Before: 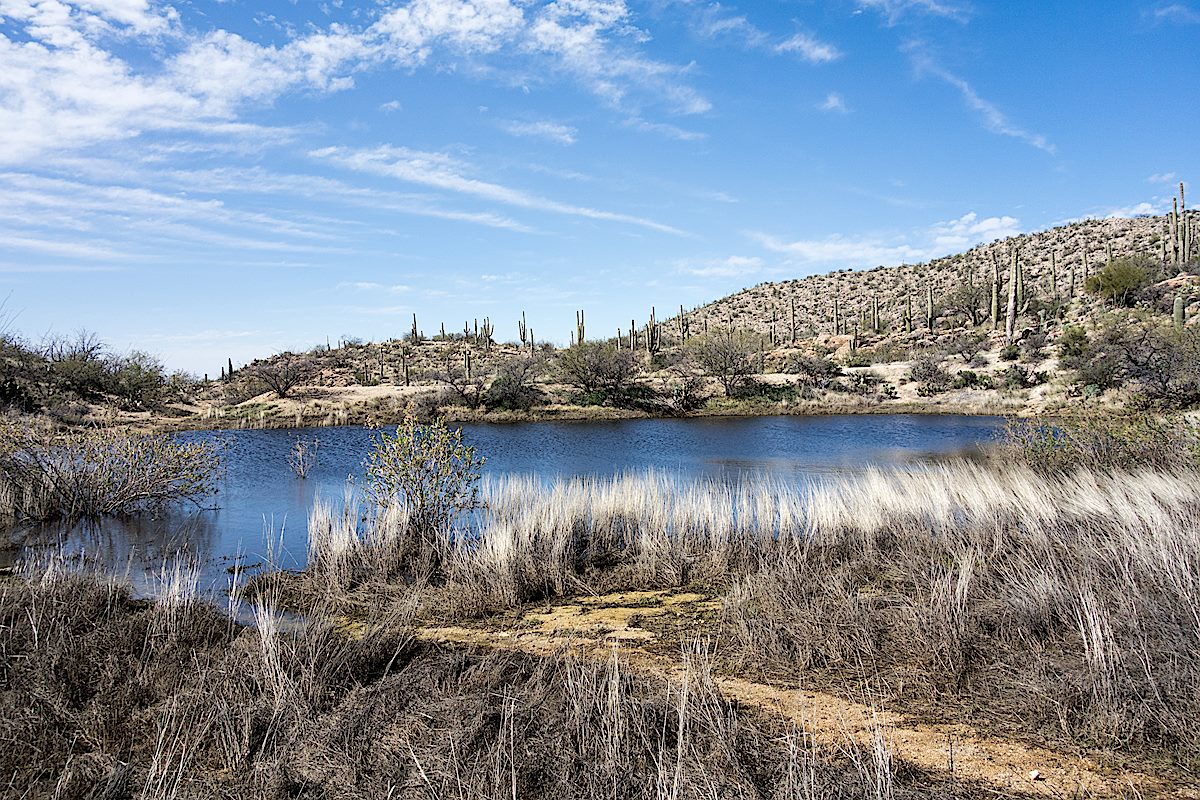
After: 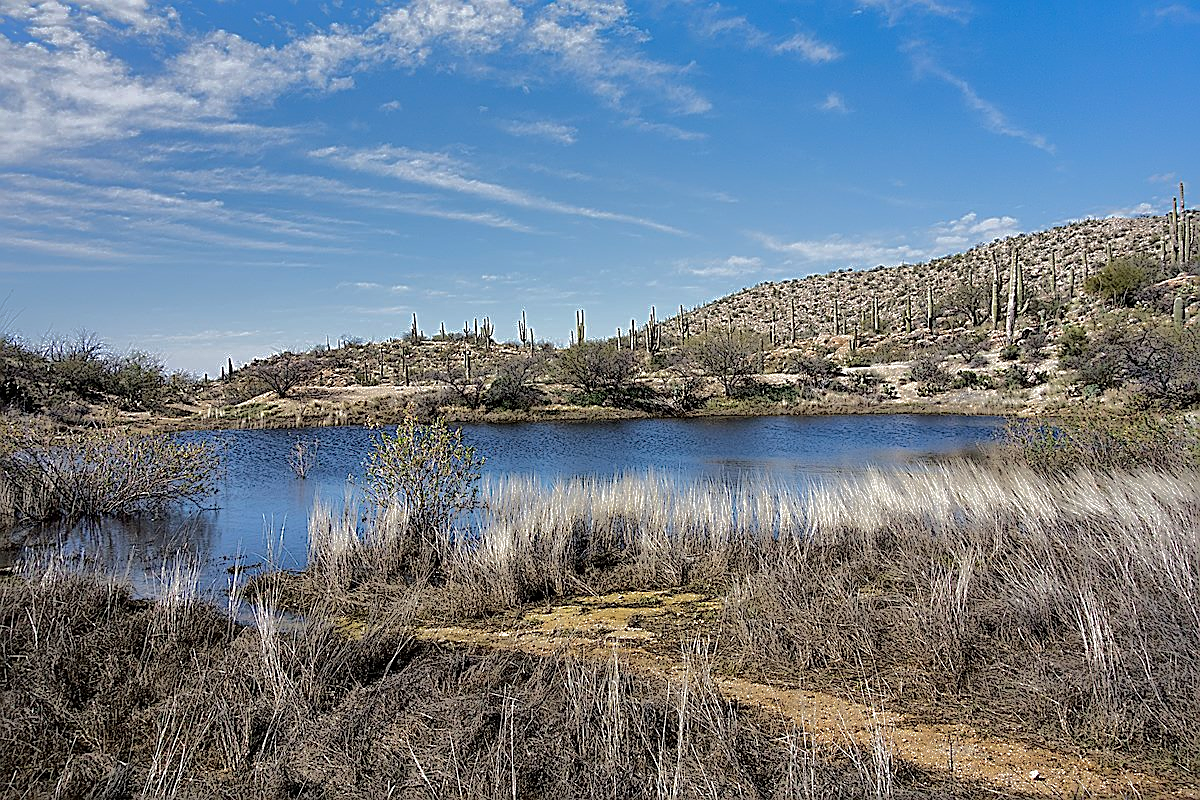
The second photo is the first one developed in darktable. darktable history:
shadows and highlights: shadows 25.31, highlights -71.43
sharpen: on, module defaults
tone curve: curves: ch0 [(0, 0) (0.003, 0.002) (0.011, 0.006) (0.025, 0.013) (0.044, 0.019) (0.069, 0.032) (0.1, 0.056) (0.136, 0.095) (0.177, 0.144) (0.224, 0.193) (0.277, 0.26) (0.335, 0.331) (0.399, 0.405) (0.468, 0.479) (0.543, 0.552) (0.623, 0.624) (0.709, 0.699) (0.801, 0.772) (0.898, 0.856) (1, 1)], color space Lab, independent channels, preserve colors none
